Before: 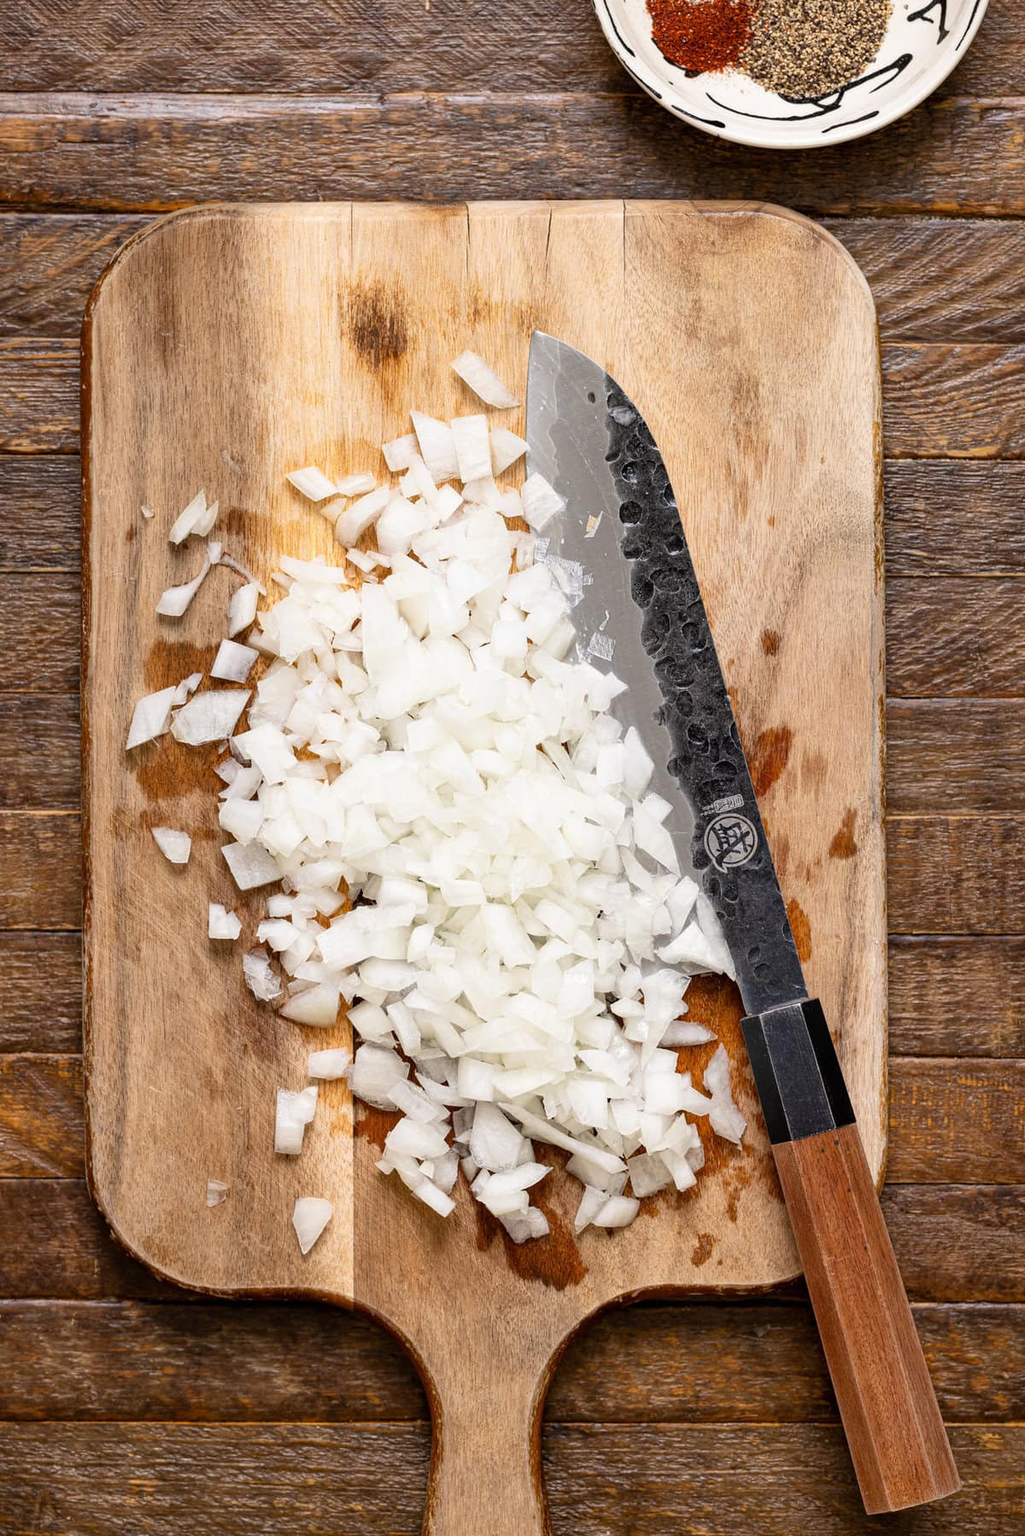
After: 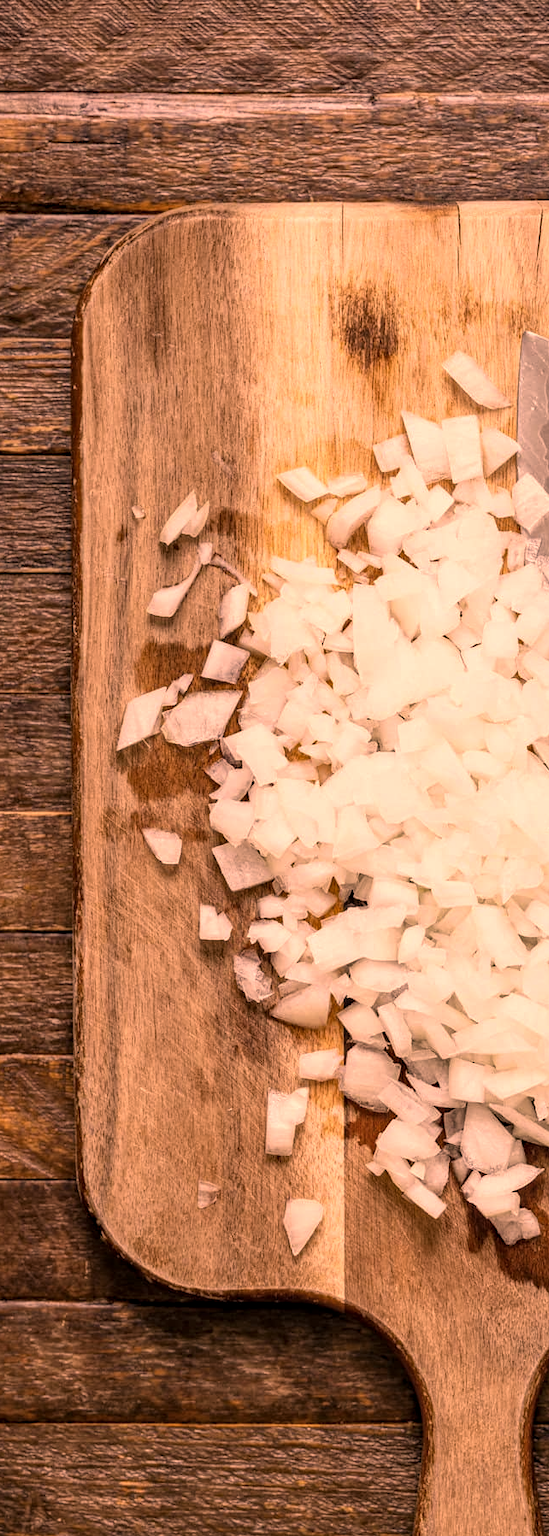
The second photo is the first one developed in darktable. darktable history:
color correction: highlights a* 39.92, highlights b* 39.95, saturation 0.692
local contrast: on, module defaults
crop: left 0.992%, right 45.422%, bottom 0.081%
haze removal: compatibility mode true, adaptive false
